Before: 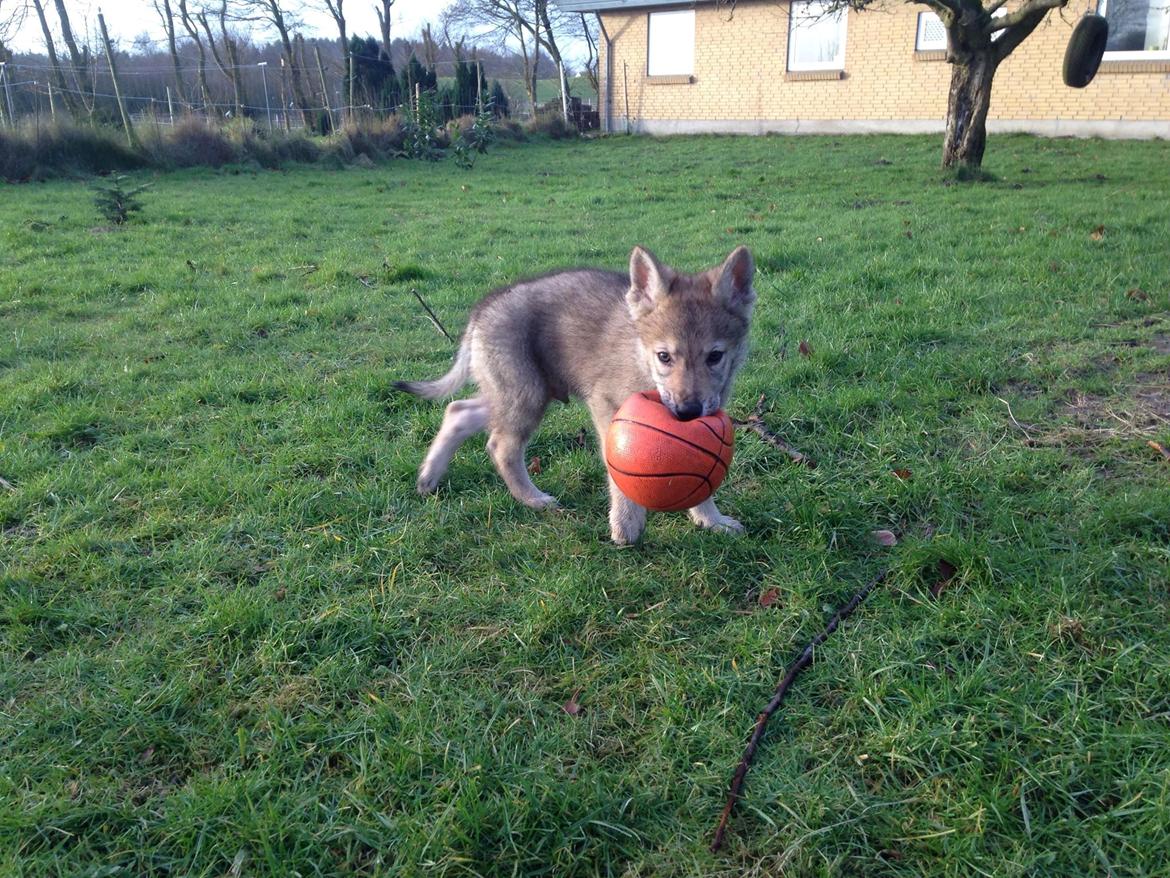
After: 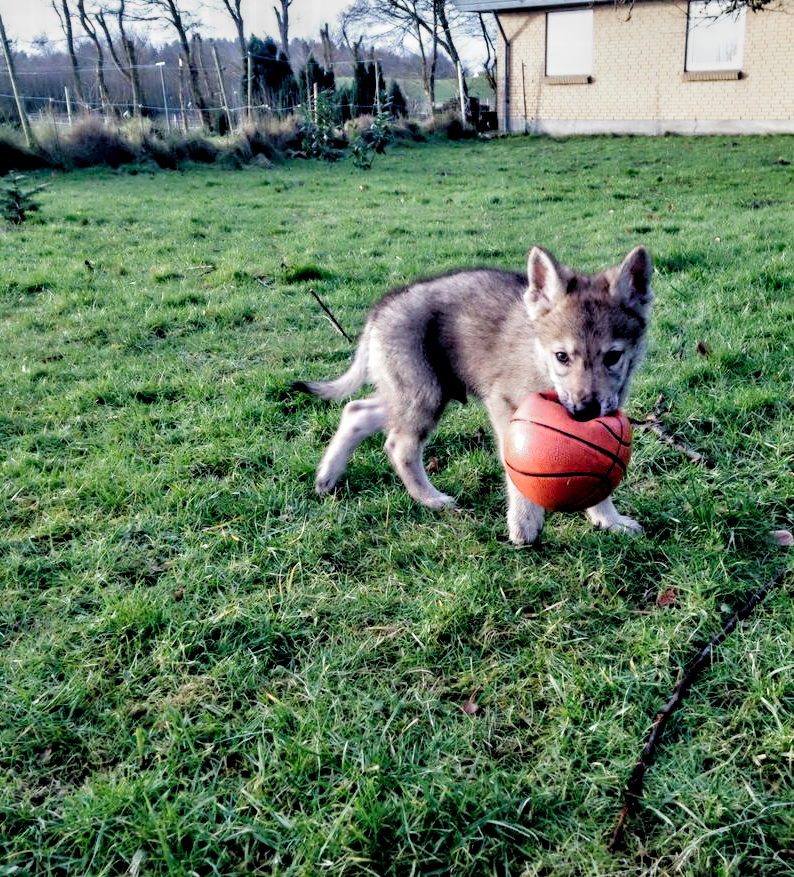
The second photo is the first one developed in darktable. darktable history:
local contrast: detail 142%
filmic rgb: black relative exposure -7.65 EV, white relative exposure 4.56 EV, hardness 3.61, preserve chrominance no, color science v5 (2021)
crop and rotate: left 8.75%, right 23.335%
contrast equalizer: octaves 7, y [[0.783, 0.666, 0.575, 0.77, 0.556, 0.501], [0.5 ×6], [0.5 ×6], [0, 0.02, 0.272, 0.399, 0.062, 0], [0 ×6]]
contrast brightness saturation: brightness 0.09, saturation 0.194
